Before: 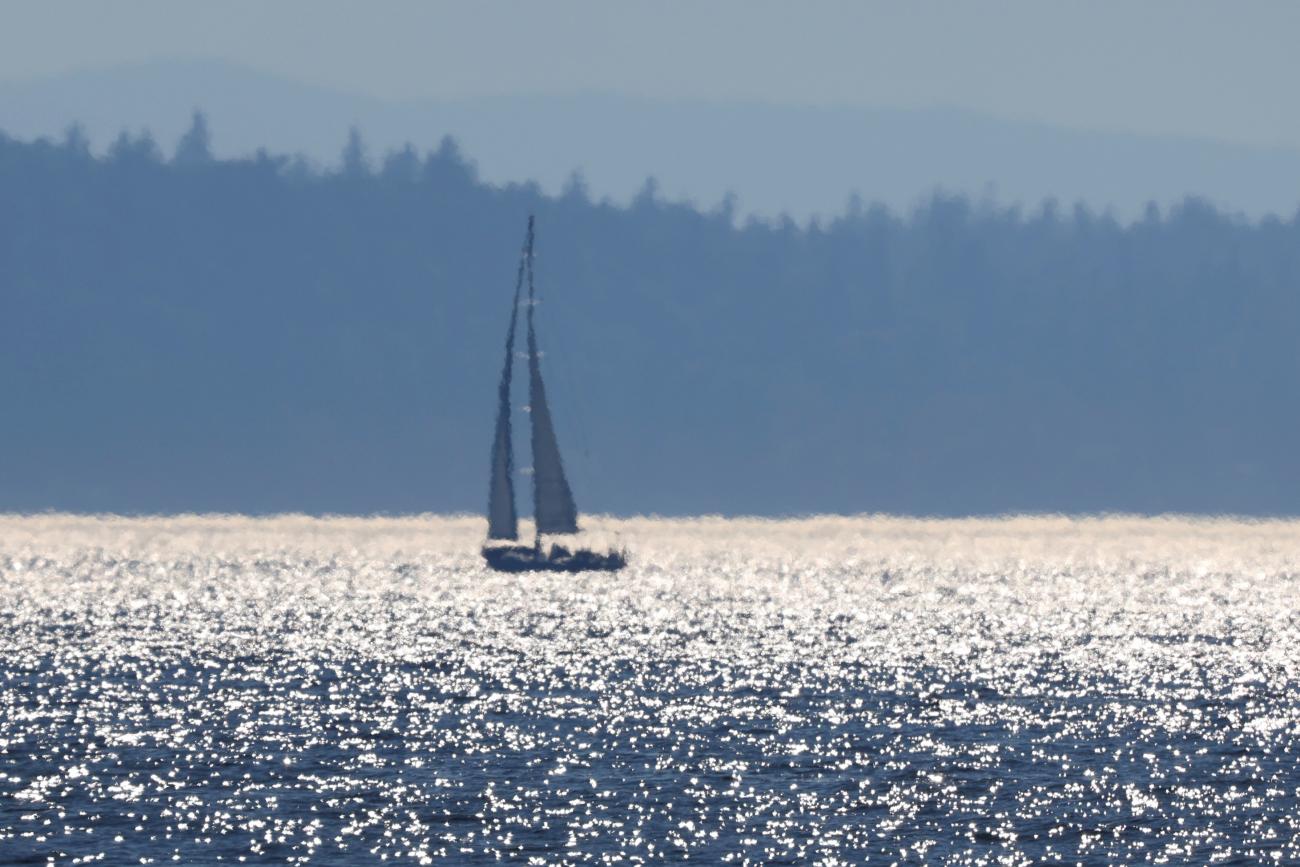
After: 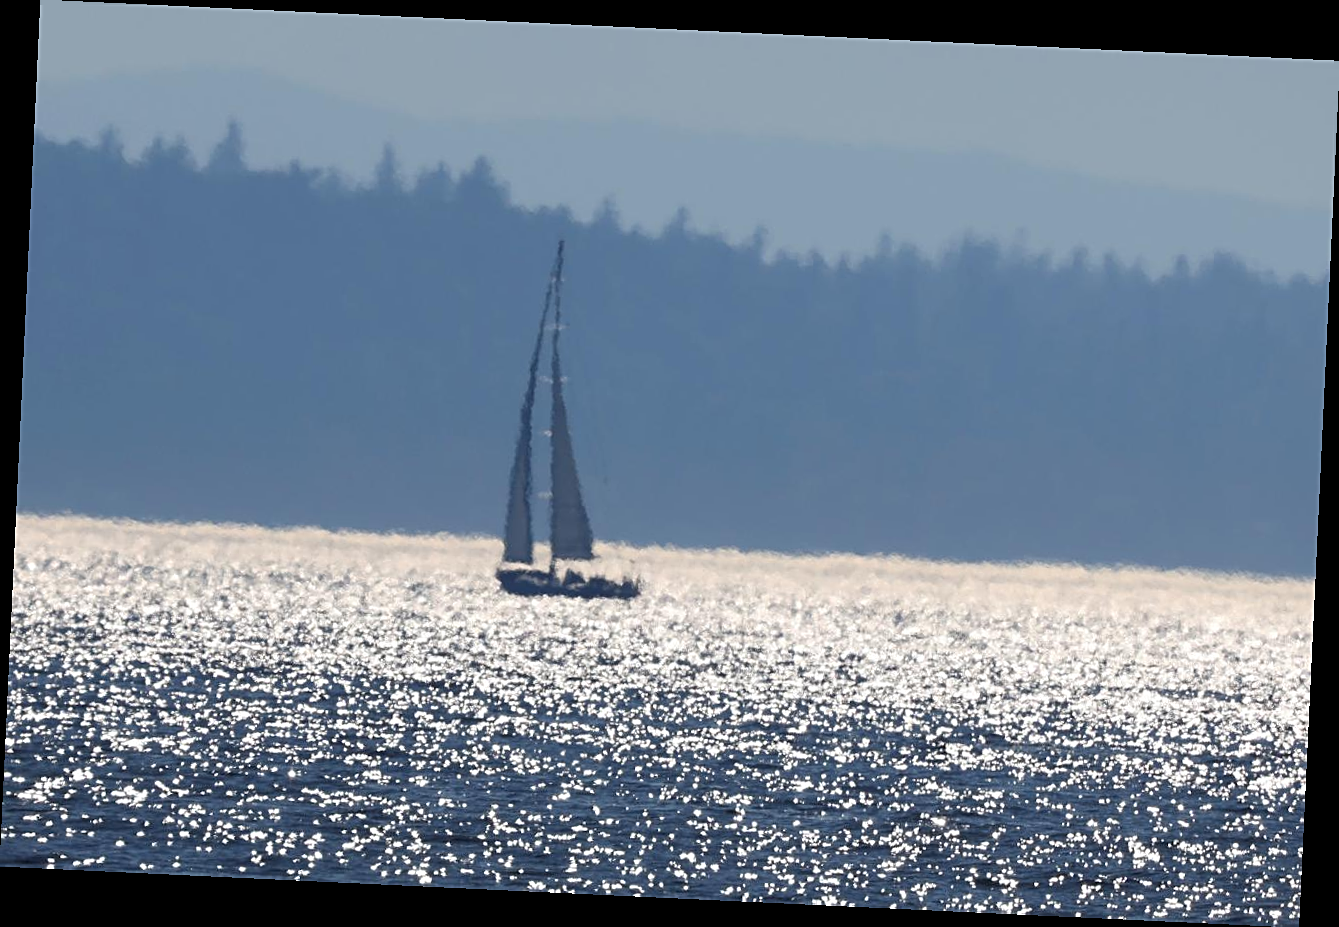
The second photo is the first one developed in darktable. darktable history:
sharpen: on, module defaults
crop and rotate: angle -2.7°
